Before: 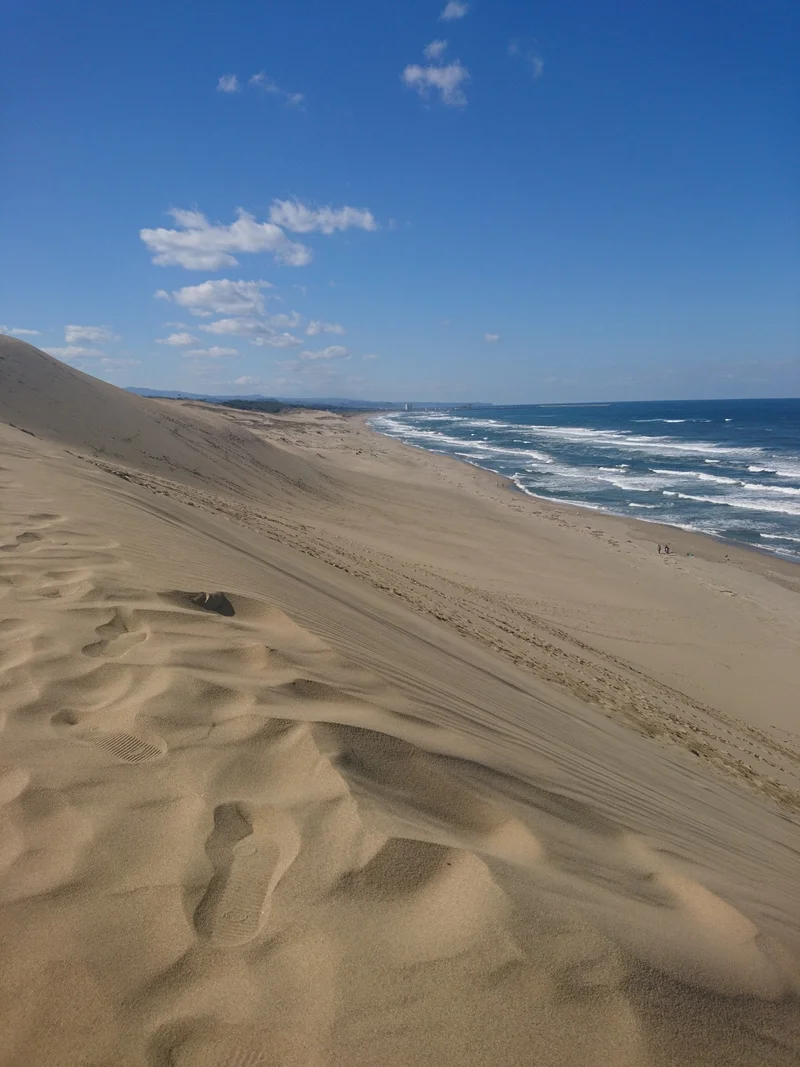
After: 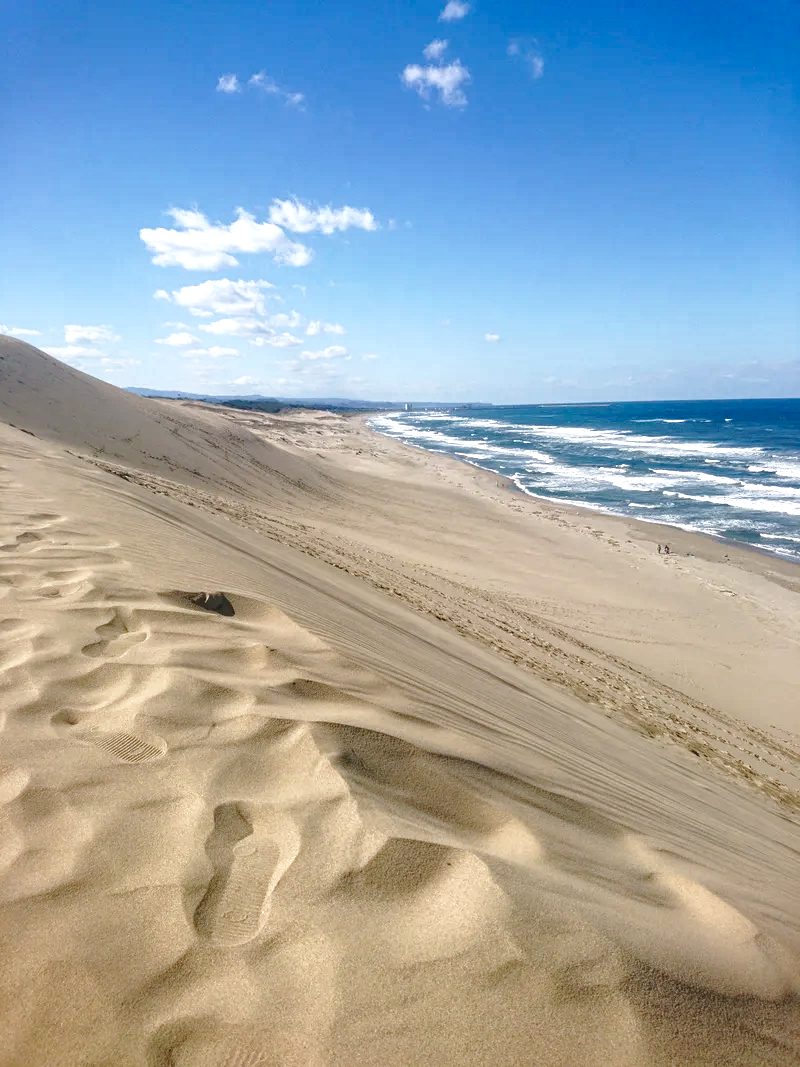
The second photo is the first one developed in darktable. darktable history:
exposure: exposure 0.201 EV, compensate exposure bias true, compensate highlight preservation false
base curve: curves: ch0 [(0, 0) (0.028, 0.03) (0.121, 0.232) (0.46, 0.748) (0.859, 0.968) (1, 1)], preserve colors none
tone equalizer: -8 EV 0.001 EV, -7 EV -0.001 EV, -6 EV 0.003 EV, -5 EV -0.044 EV, -4 EV -0.139 EV, -3 EV -0.165 EV, -2 EV 0.246 EV, -1 EV 0.714 EV, +0 EV 0.518 EV, edges refinement/feathering 500, mask exposure compensation -1.57 EV, preserve details no
local contrast: detail 130%
